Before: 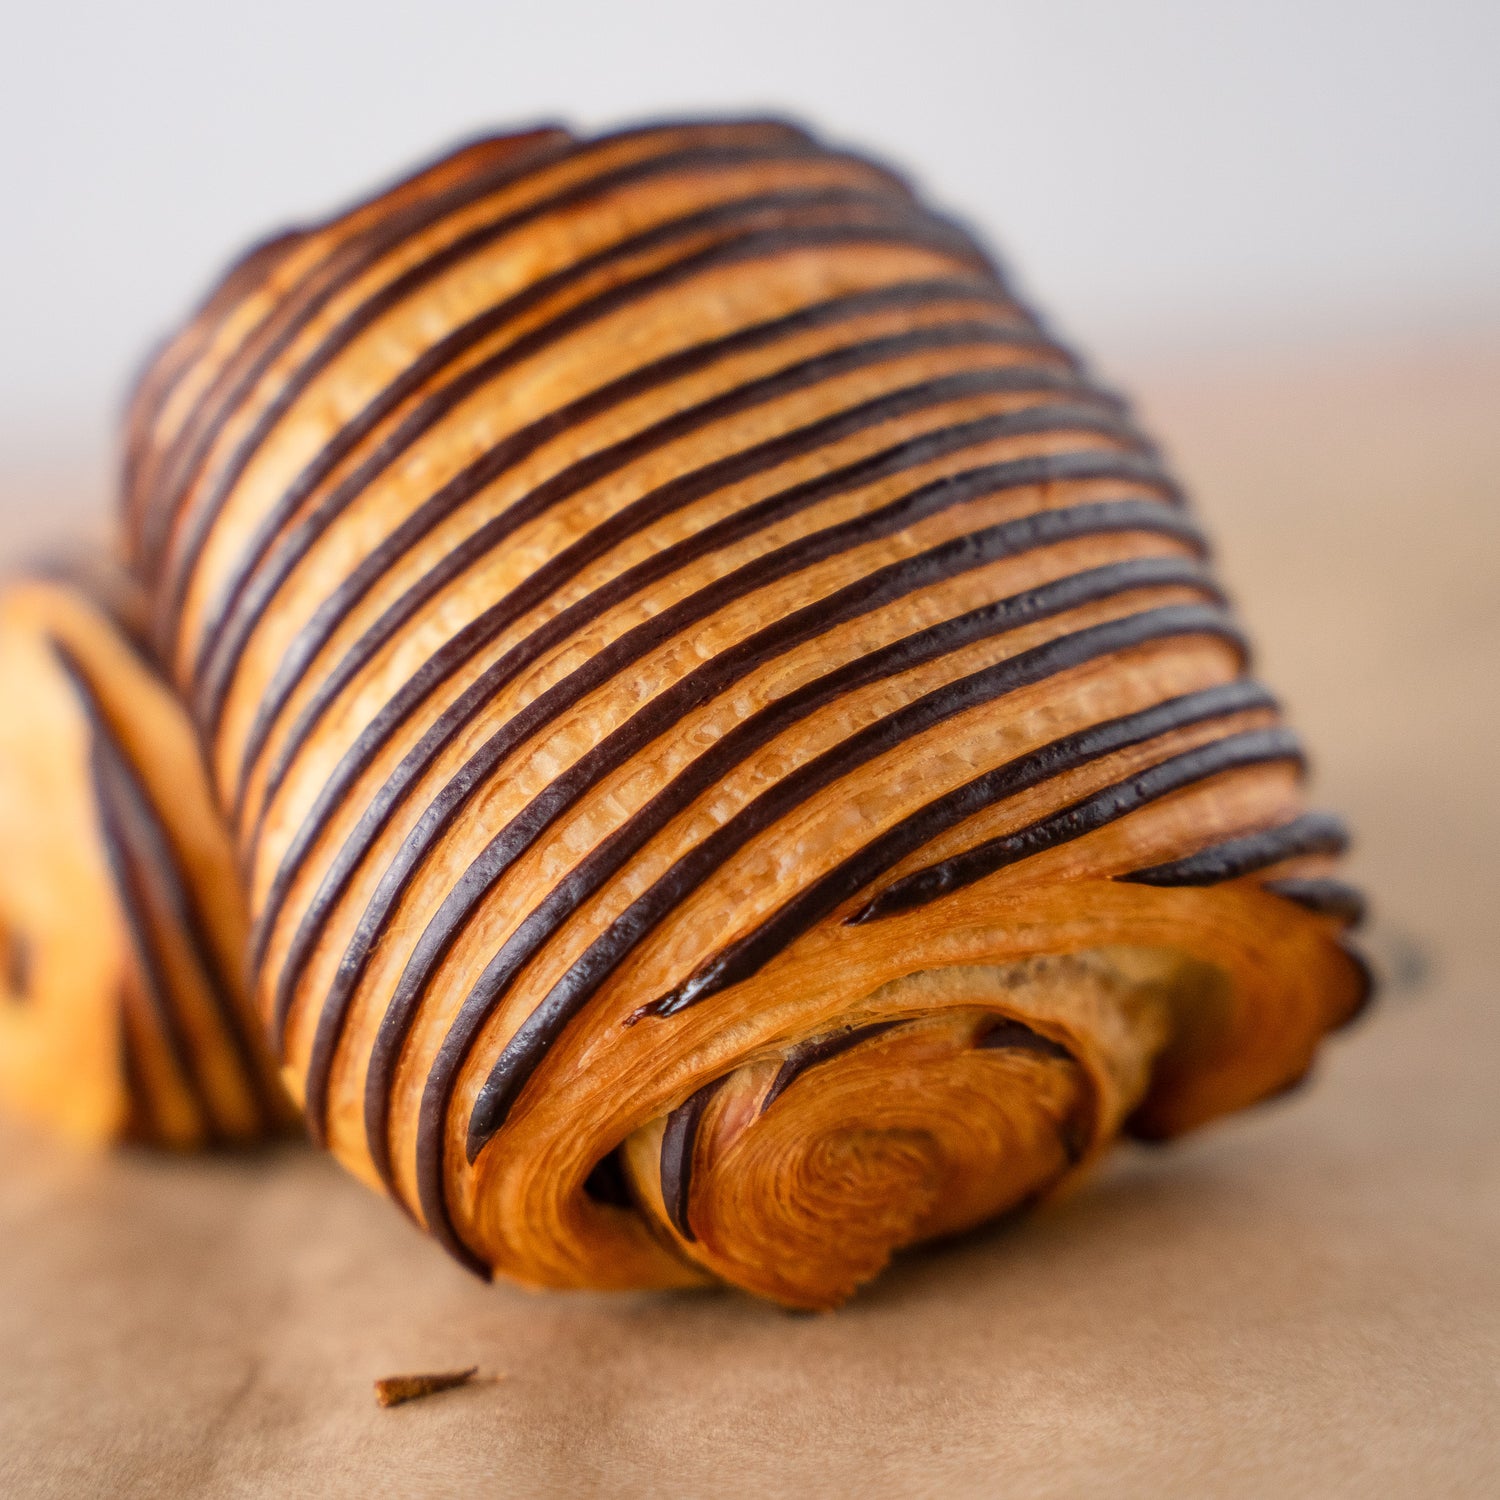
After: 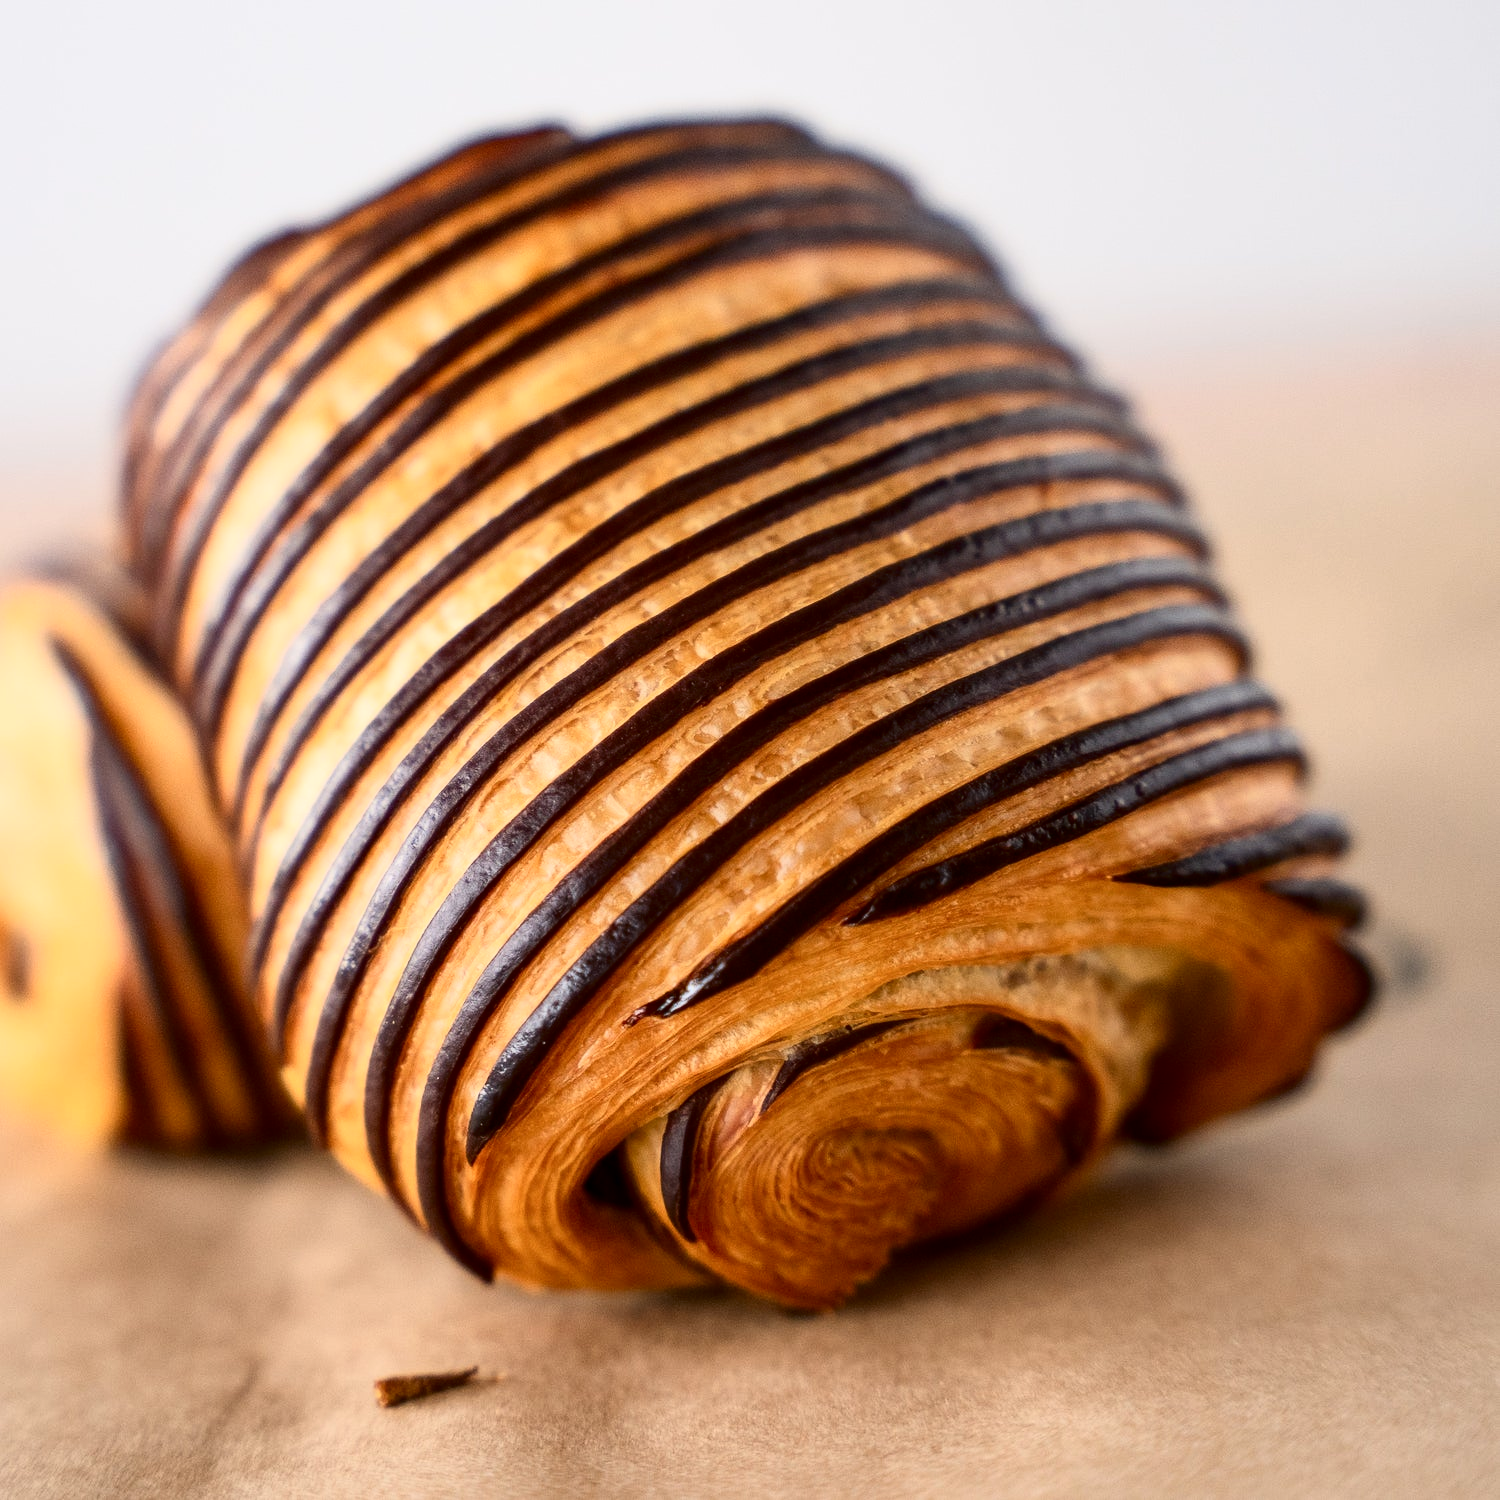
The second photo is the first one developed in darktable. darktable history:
tone curve: curves: ch0 [(0, 0) (0.137, 0.063) (0.255, 0.176) (0.502, 0.502) (0.749, 0.839) (1, 1)], color space Lab, independent channels, preserve colors none
